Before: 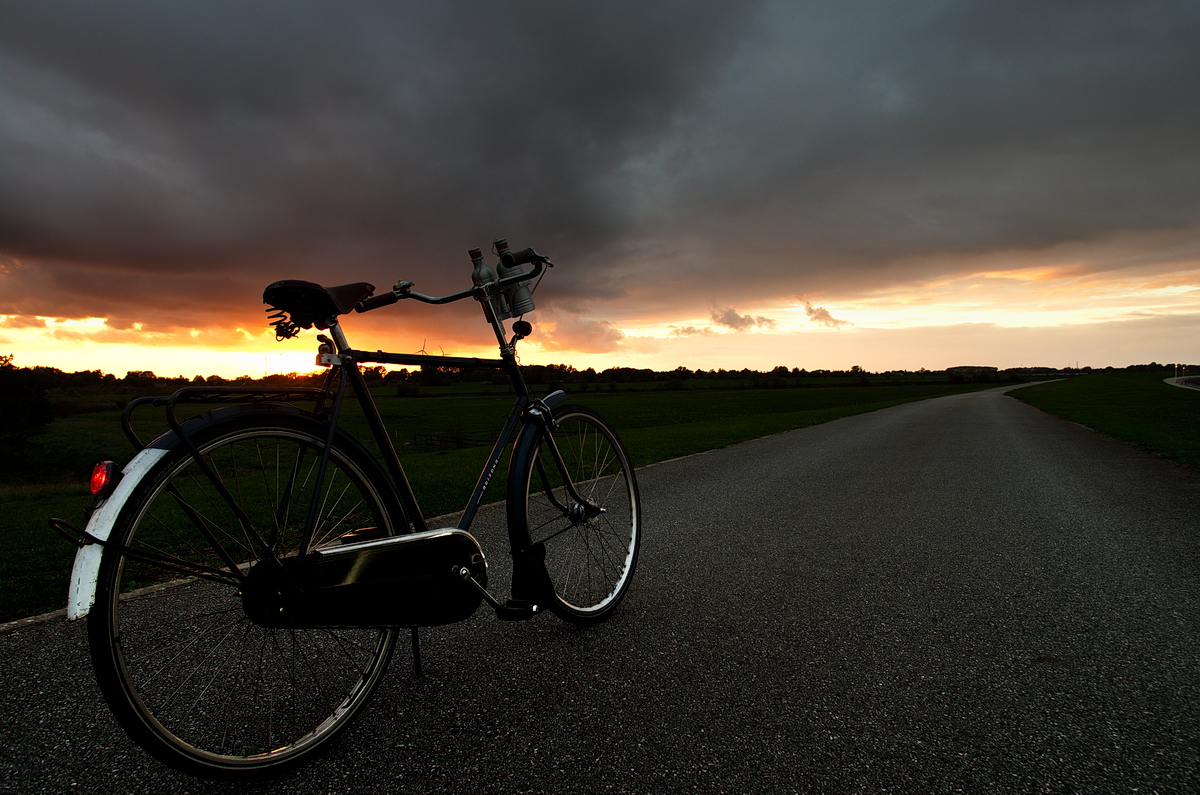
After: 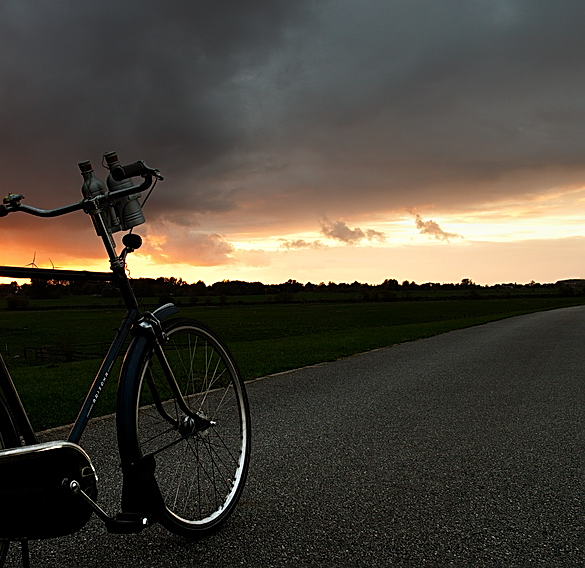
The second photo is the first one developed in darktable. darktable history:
crop: left 32.545%, top 10.979%, right 18.624%, bottom 17.451%
sharpen: on, module defaults
tone equalizer: edges refinement/feathering 500, mask exposure compensation -1.57 EV, preserve details no
